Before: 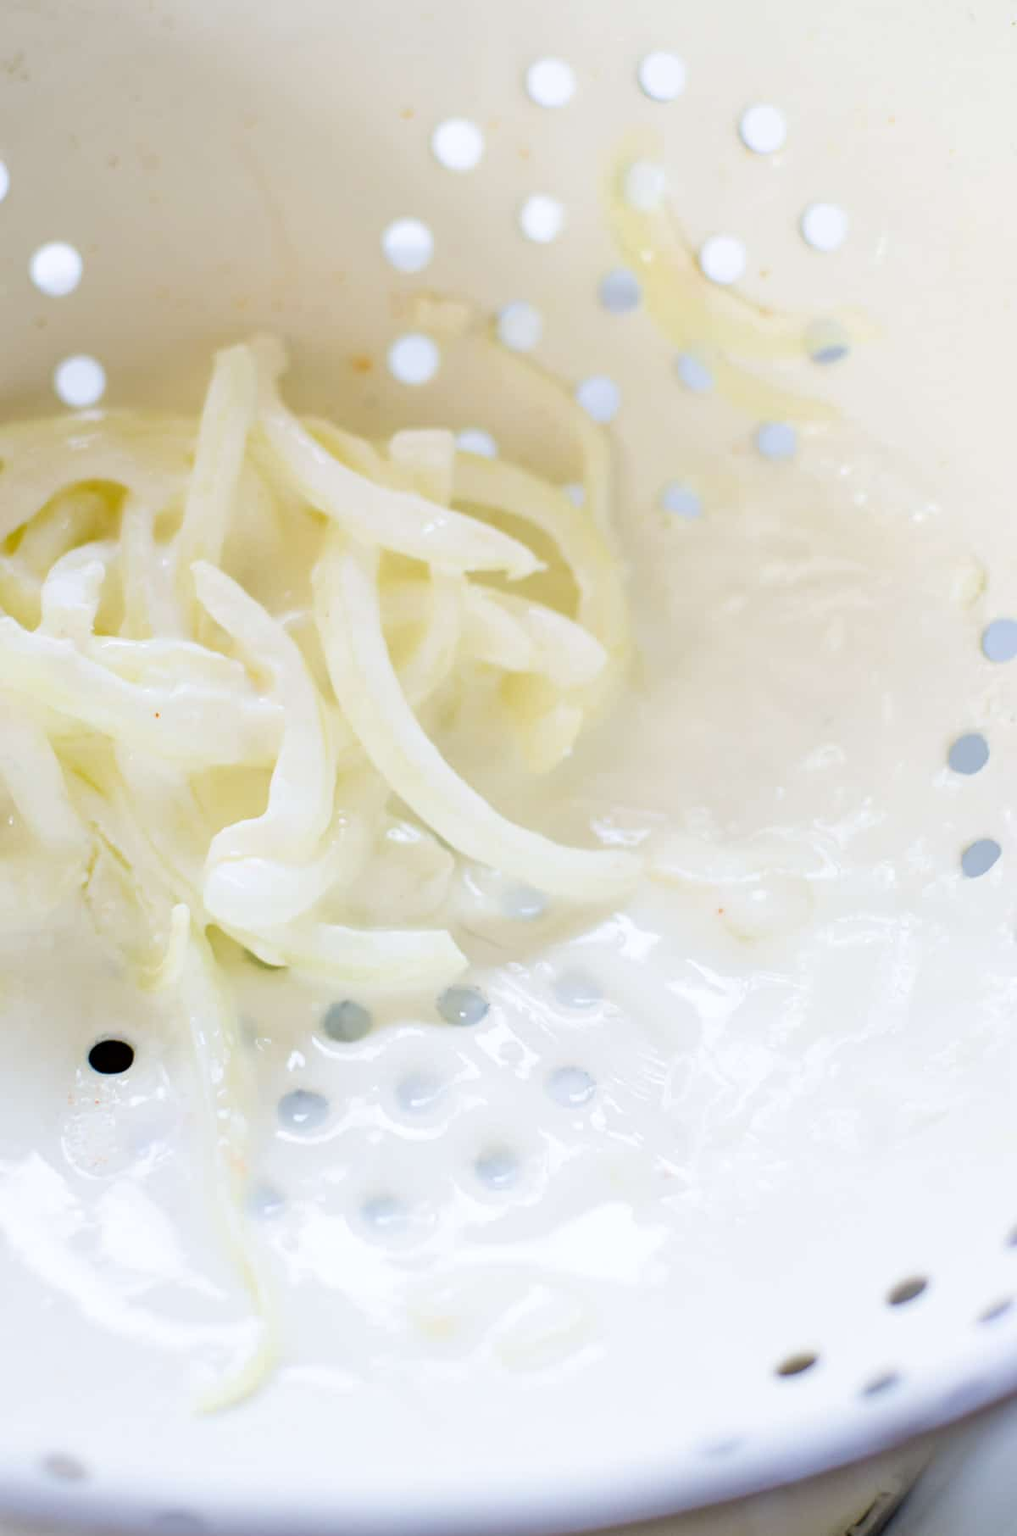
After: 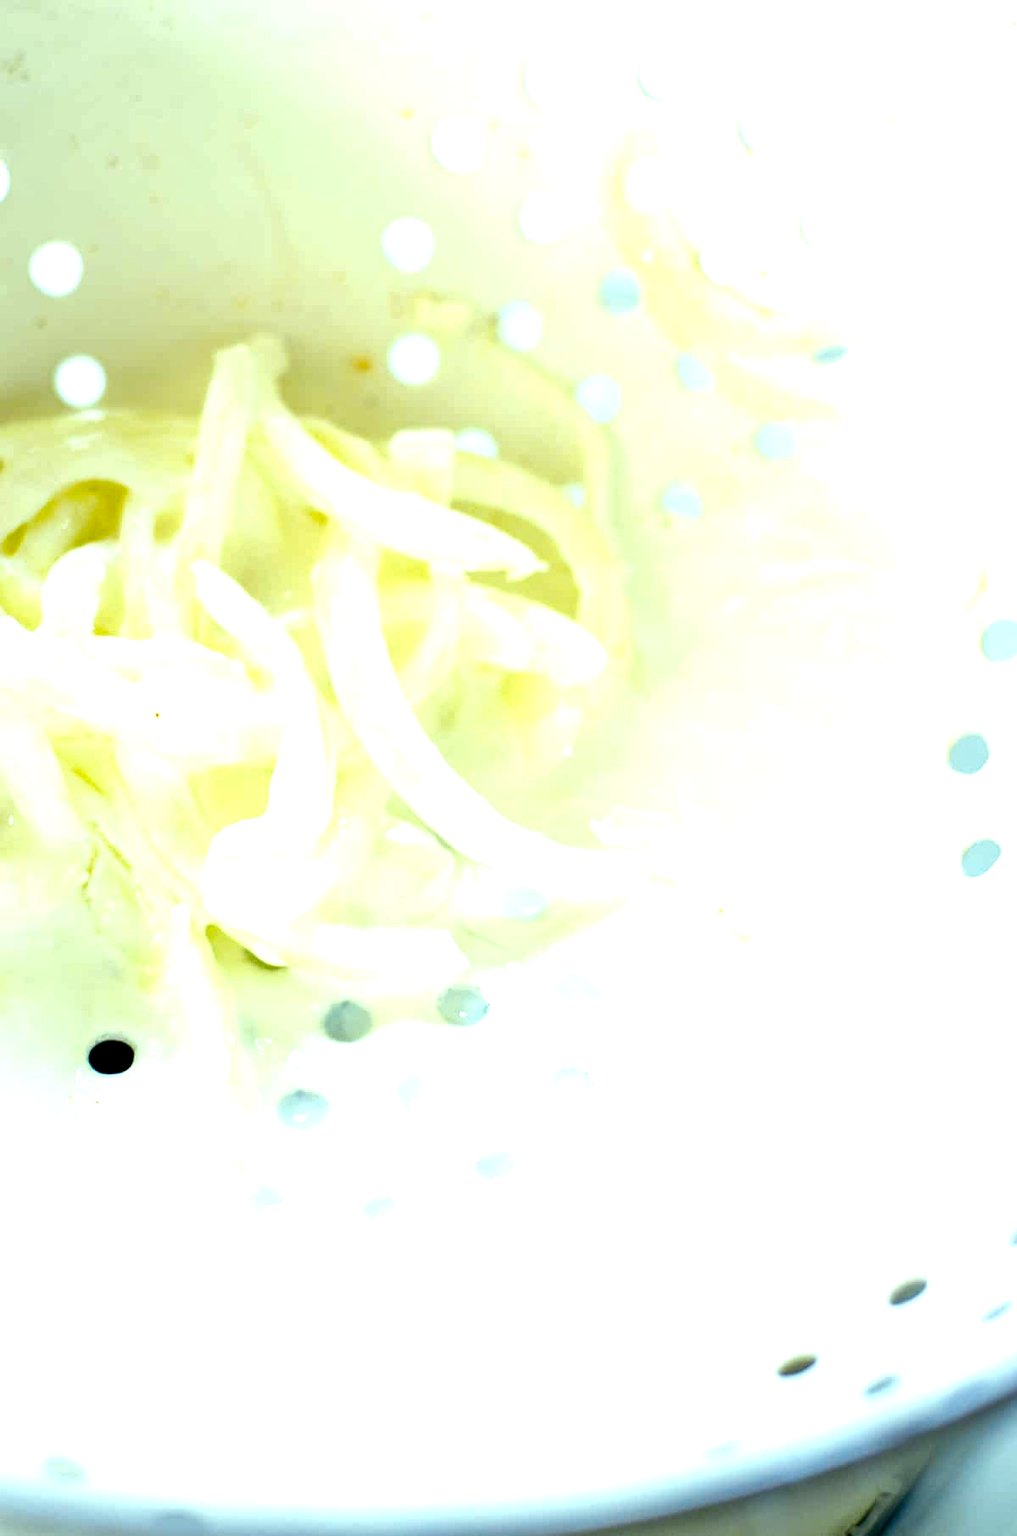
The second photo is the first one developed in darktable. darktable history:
color balance rgb: shadows lift › luminance -7.7%, shadows lift › chroma 2.13%, shadows lift › hue 165.27°, power › luminance -7.77%, power › chroma 1.1%, power › hue 215.88°, highlights gain › luminance 15.15%, highlights gain › chroma 7%, highlights gain › hue 125.57°, global offset › luminance -0.33%, global offset › chroma 0.11%, global offset › hue 165.27°, perceptual saturation grading › global saturation 24.42%, perceptual saturation grading › highlights -24.42%, perceptual saturation grading › mid-tones 24.42%, perceptual saturation grading › shadows 40%, perceptual brilliance grading › global brilliance -5%, perceptual brilliance grading › highlights 24.42%, perceptual brilliance grading › mid-tones 7%, perceptual brilliance grading › shadows -5%
color contrast: green-magenta contrast 0.8, blue-yellow contrast 1.1, unbound 0
